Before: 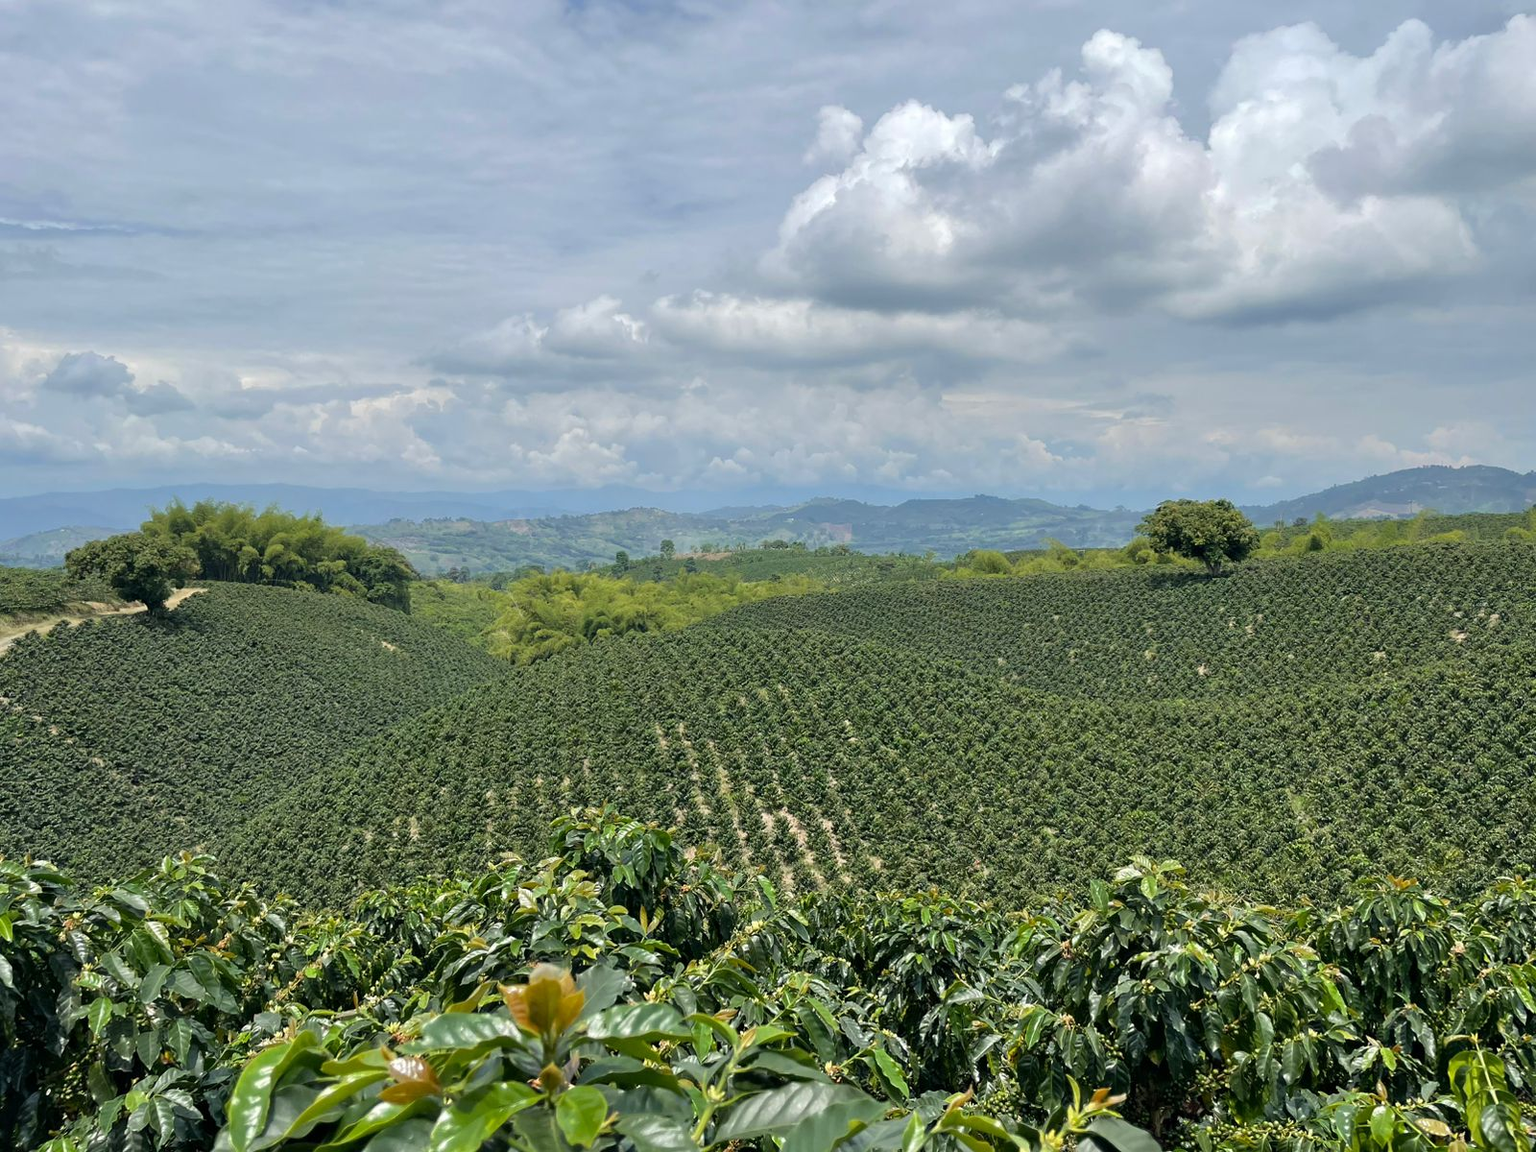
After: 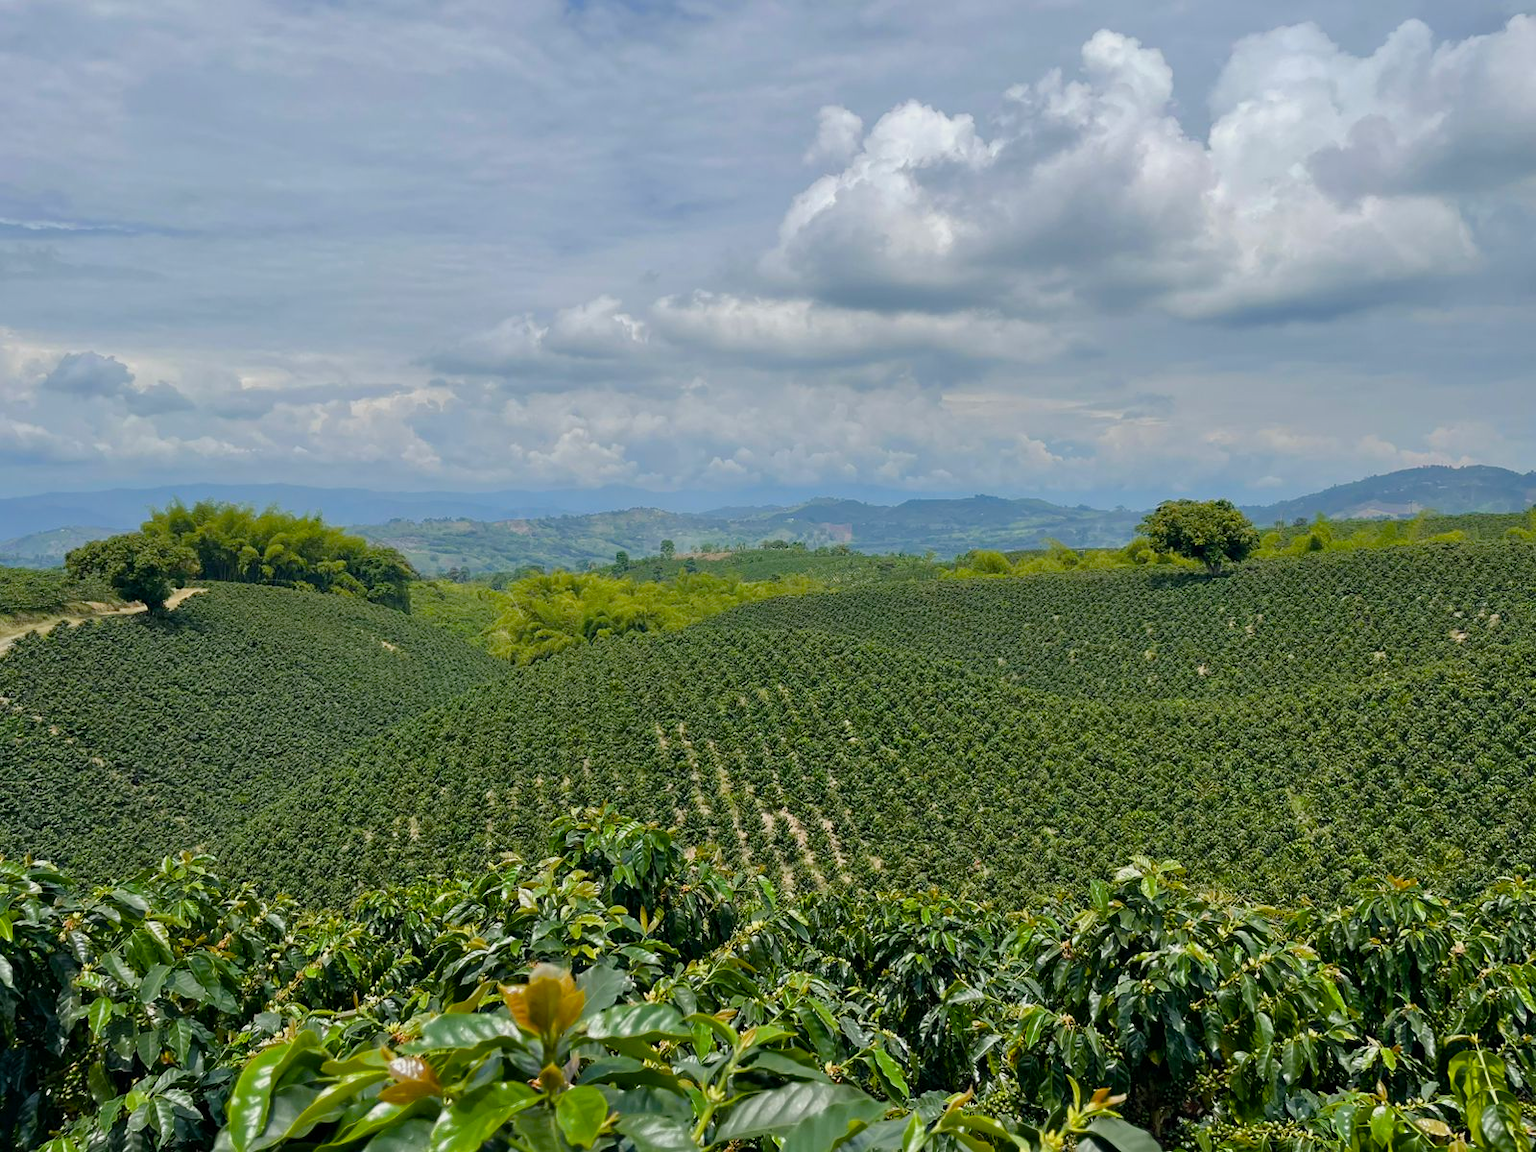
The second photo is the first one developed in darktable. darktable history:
color balance rgb: perceptual saturation grading › global saturation 35%, perceptual saturation grading › highlights -30%, perceptual saturation grading › shadows 35%, perceptual brilliance grading › global brilliance 3%, perceptual brilliance grading › highlights -3%, perceptual brilliance grading › shadows 3%
exposure: exposure -0.293 EV, compensate highlight preservation false
